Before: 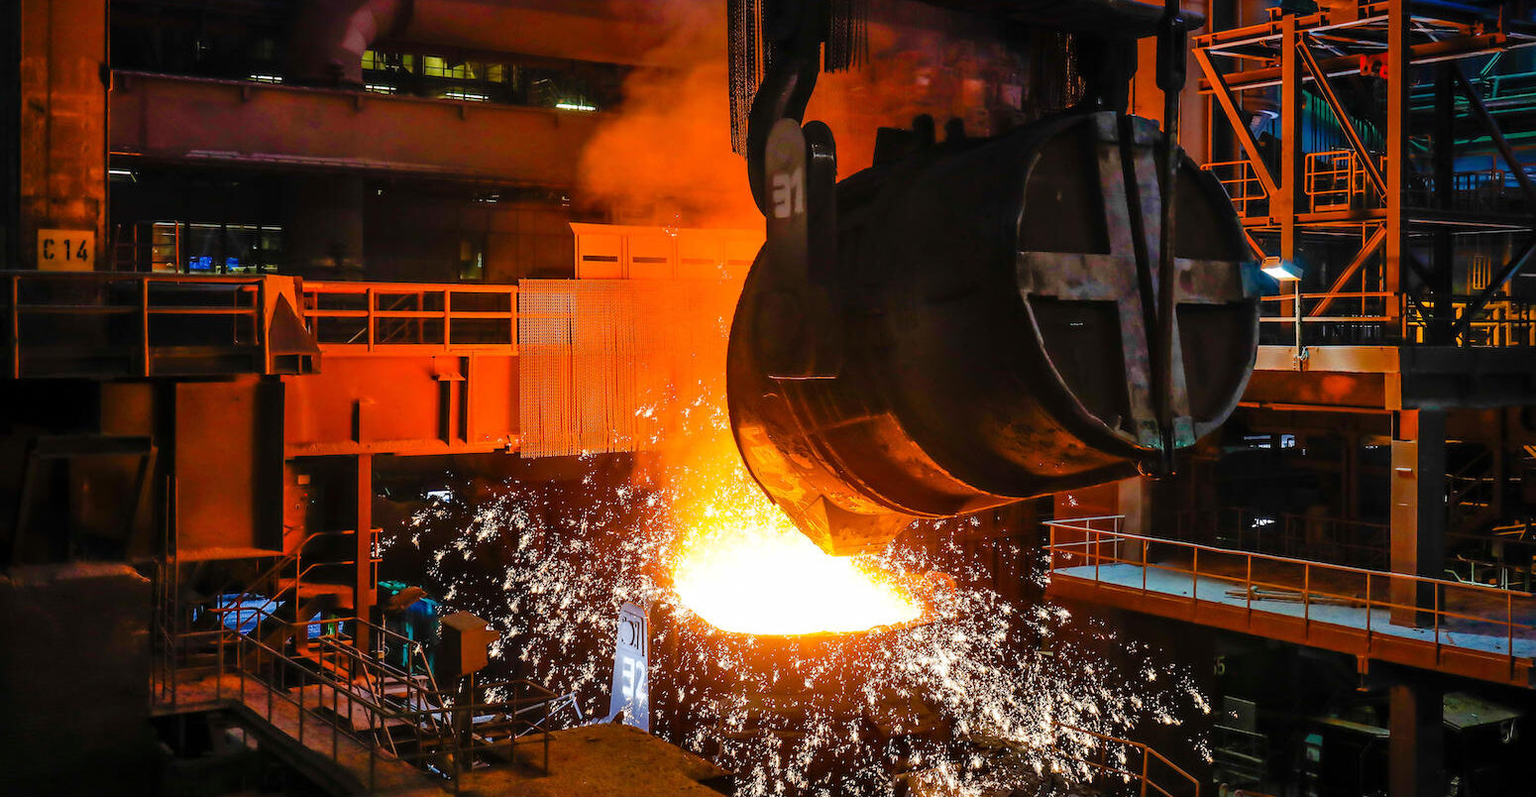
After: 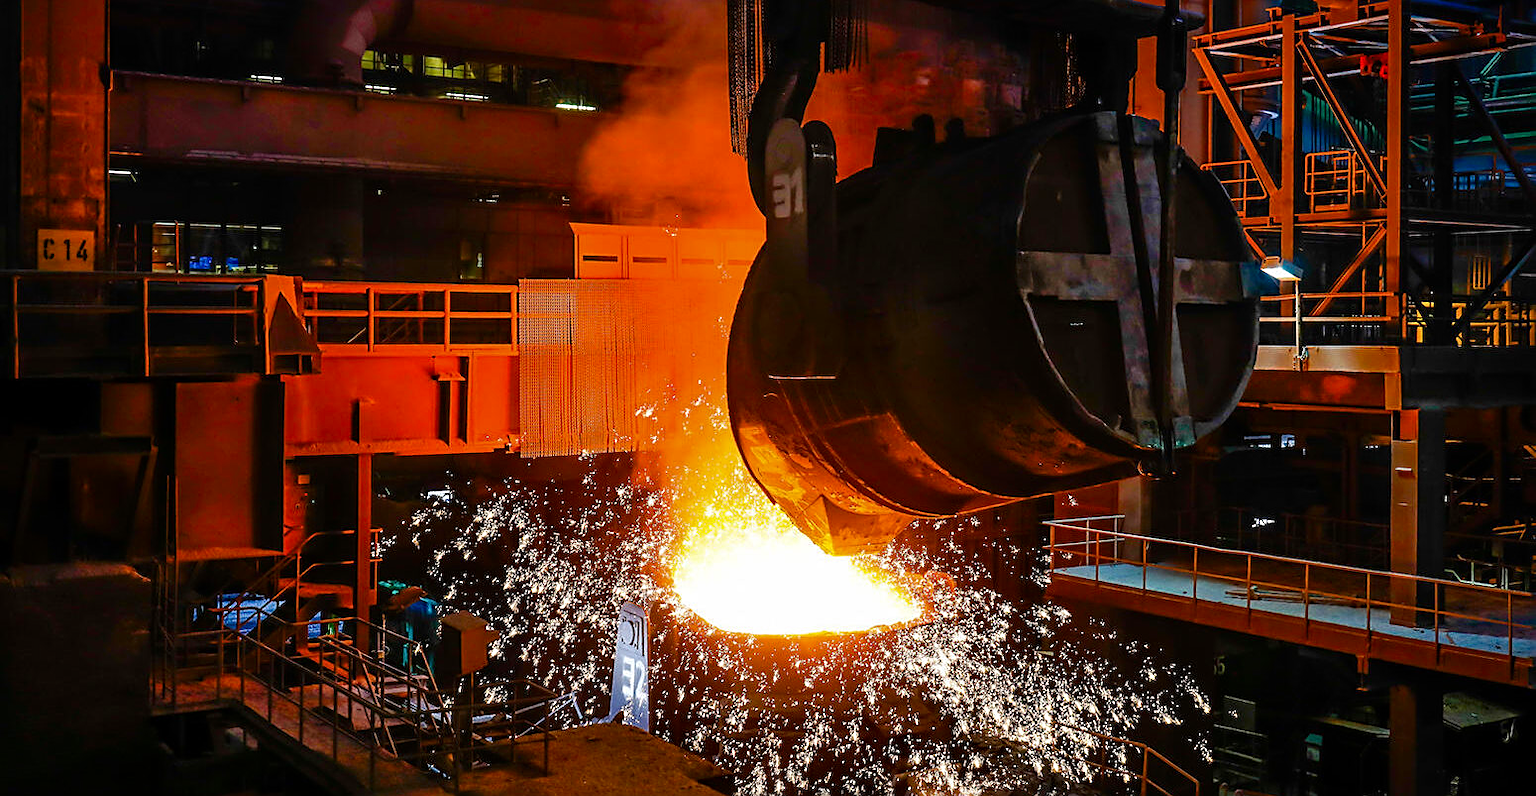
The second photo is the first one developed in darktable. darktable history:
sharpen: on, module defaults
contrast brightness saturation: brightness -0.09
